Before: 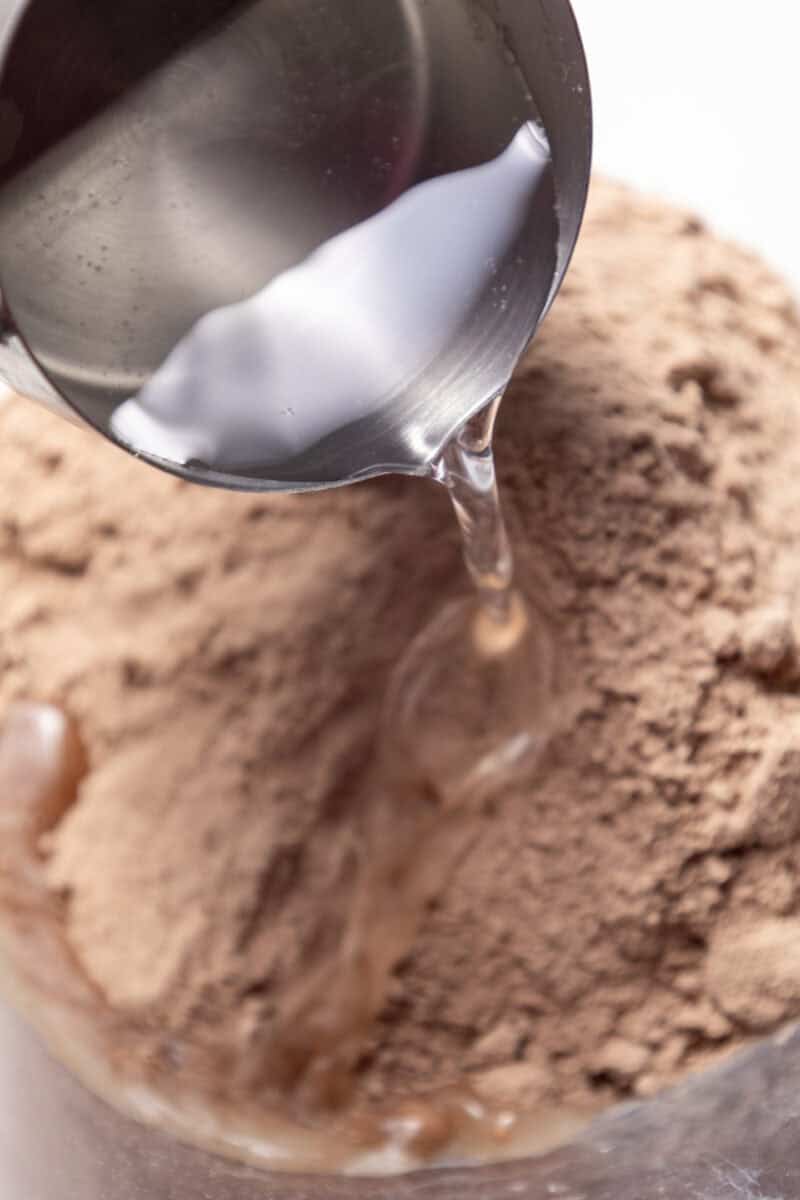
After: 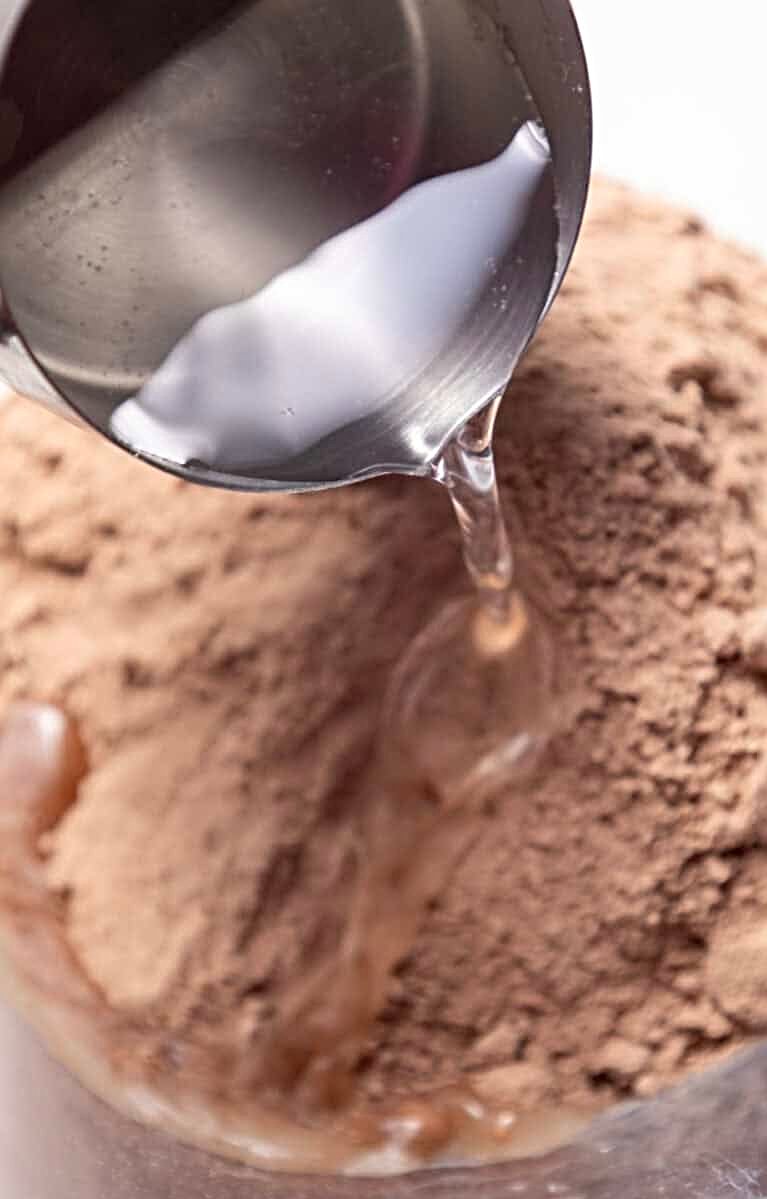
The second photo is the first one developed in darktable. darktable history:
crop: right 4.101%, bottom 0.02%
sharpen: radius 3.986
